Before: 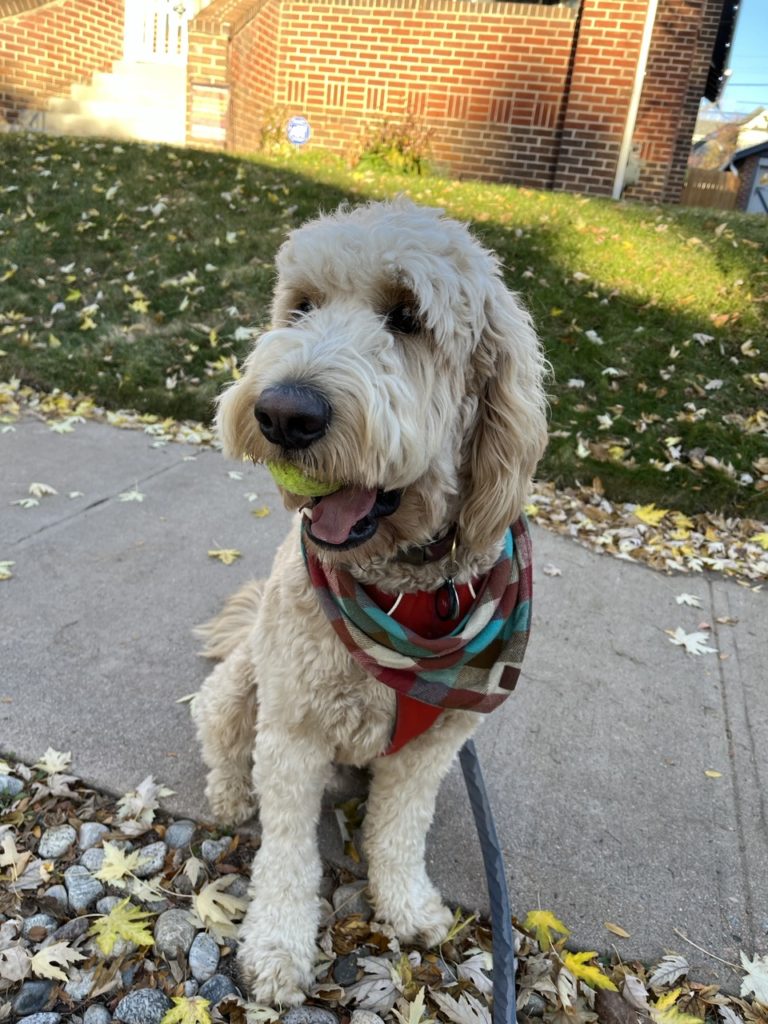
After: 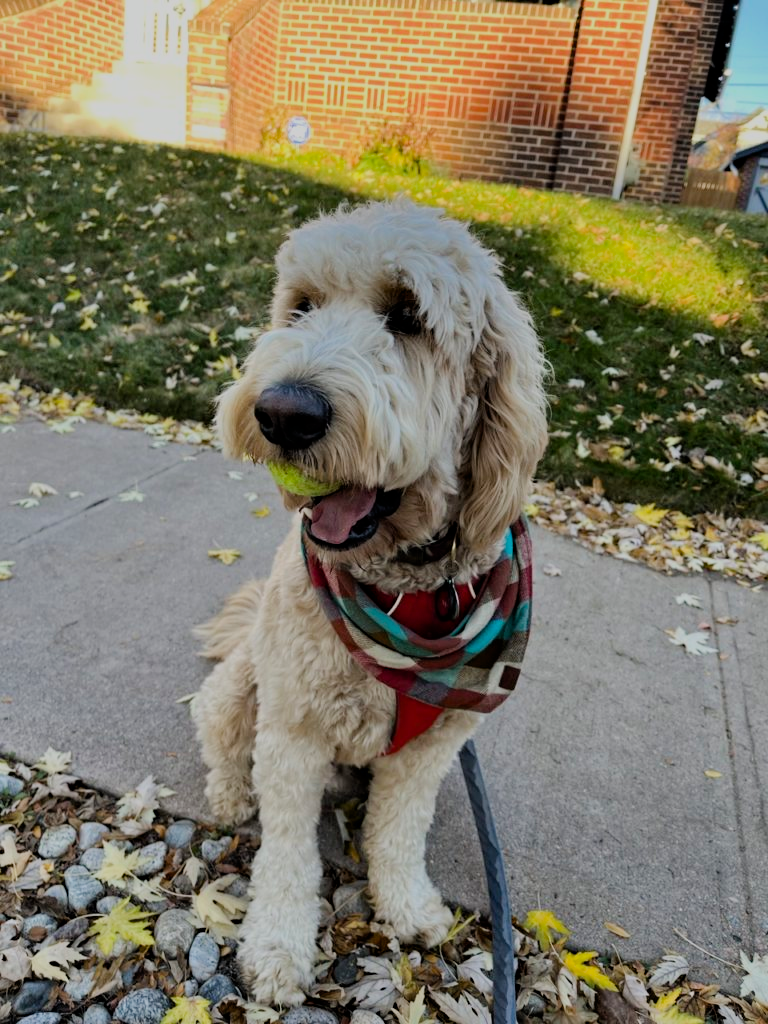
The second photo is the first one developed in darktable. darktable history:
filmic rgb: black relative exposure -7.1 EV, white relative exposure 5.35 EV, hardness 3.02
haze removal: adaptive false
